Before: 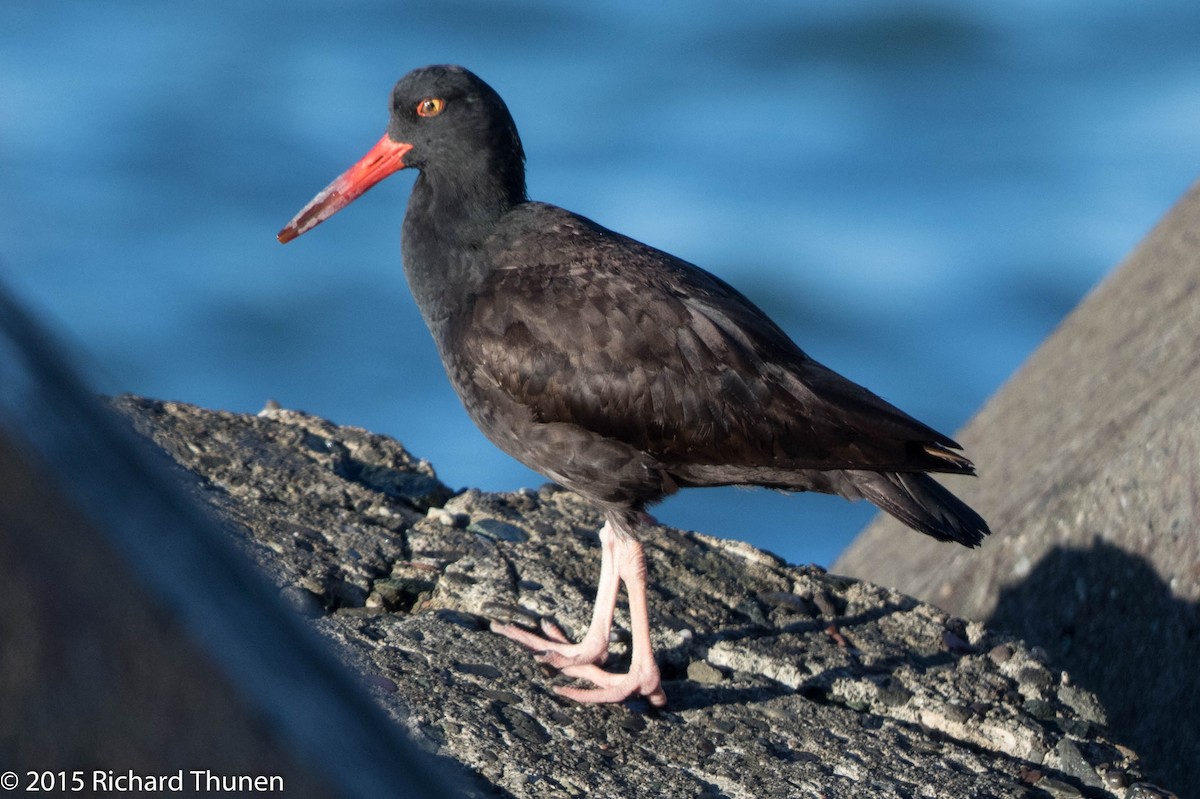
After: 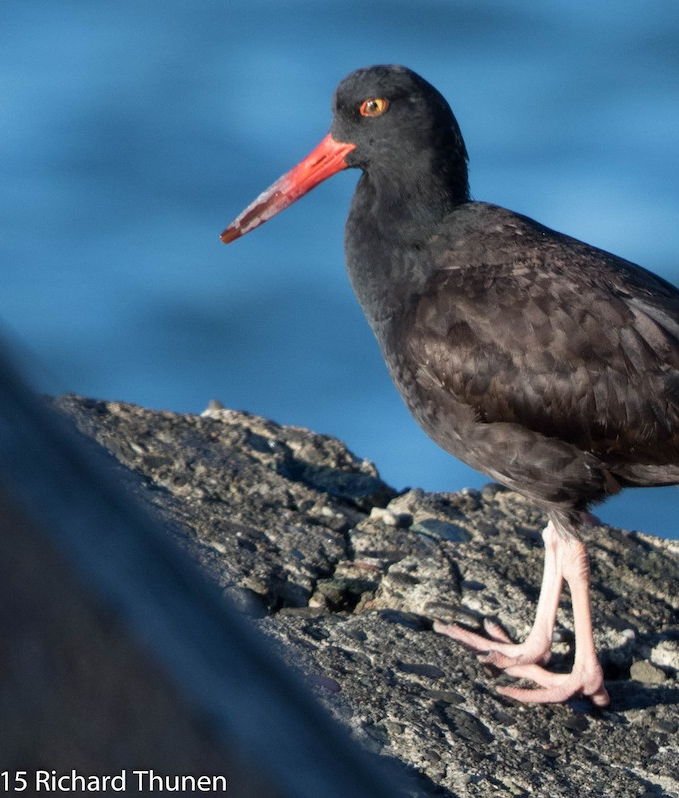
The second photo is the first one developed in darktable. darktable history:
crop: left 4.814%, right 38.544%
